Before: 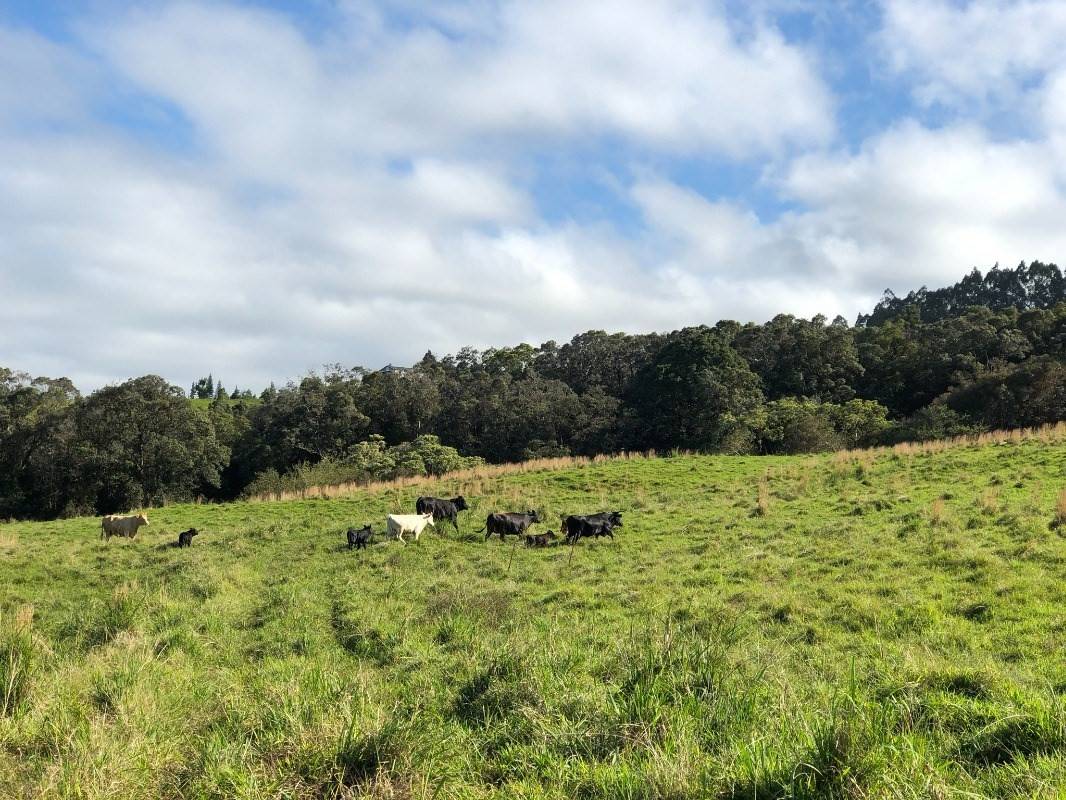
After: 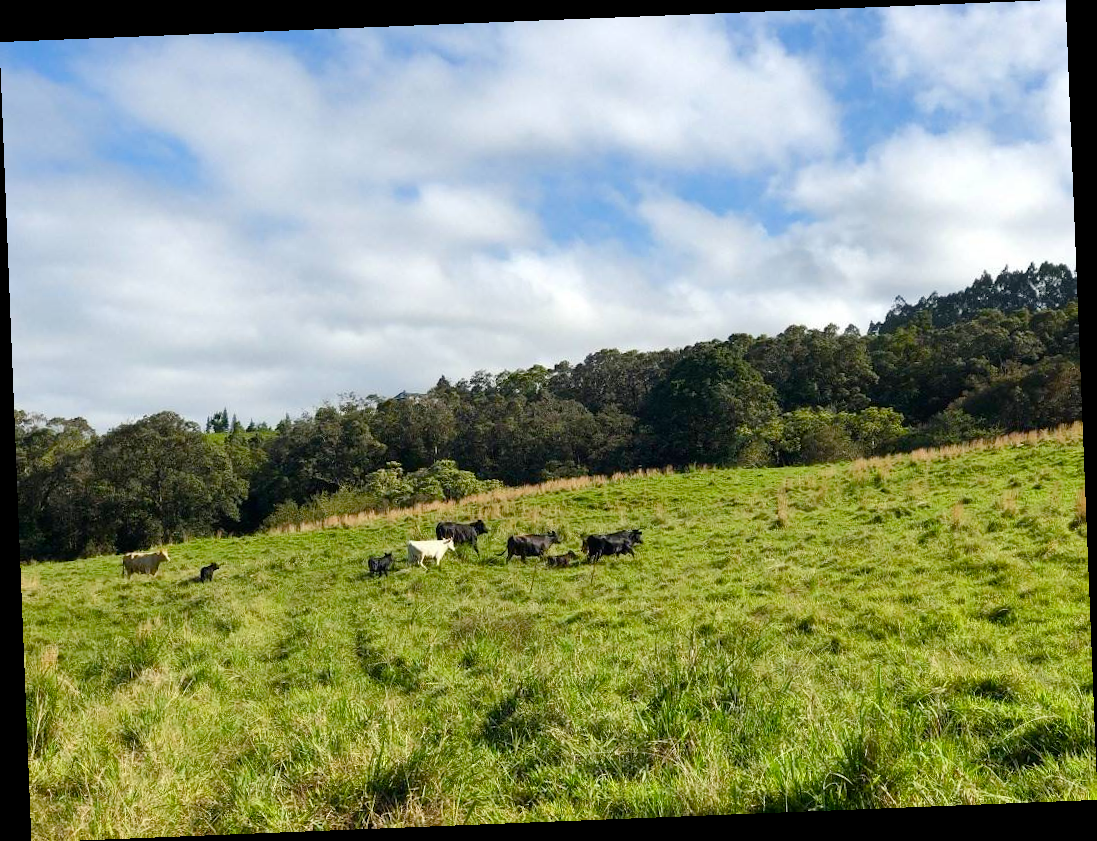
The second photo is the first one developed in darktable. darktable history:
color balance rgb: perceptual saturation grading › global saturation 20%, perceptual saturation grading › highlights -25%, perceptual saturation grading › shadows 50%
rotate and perspective: rotation -2.29°, automatic cropping off
